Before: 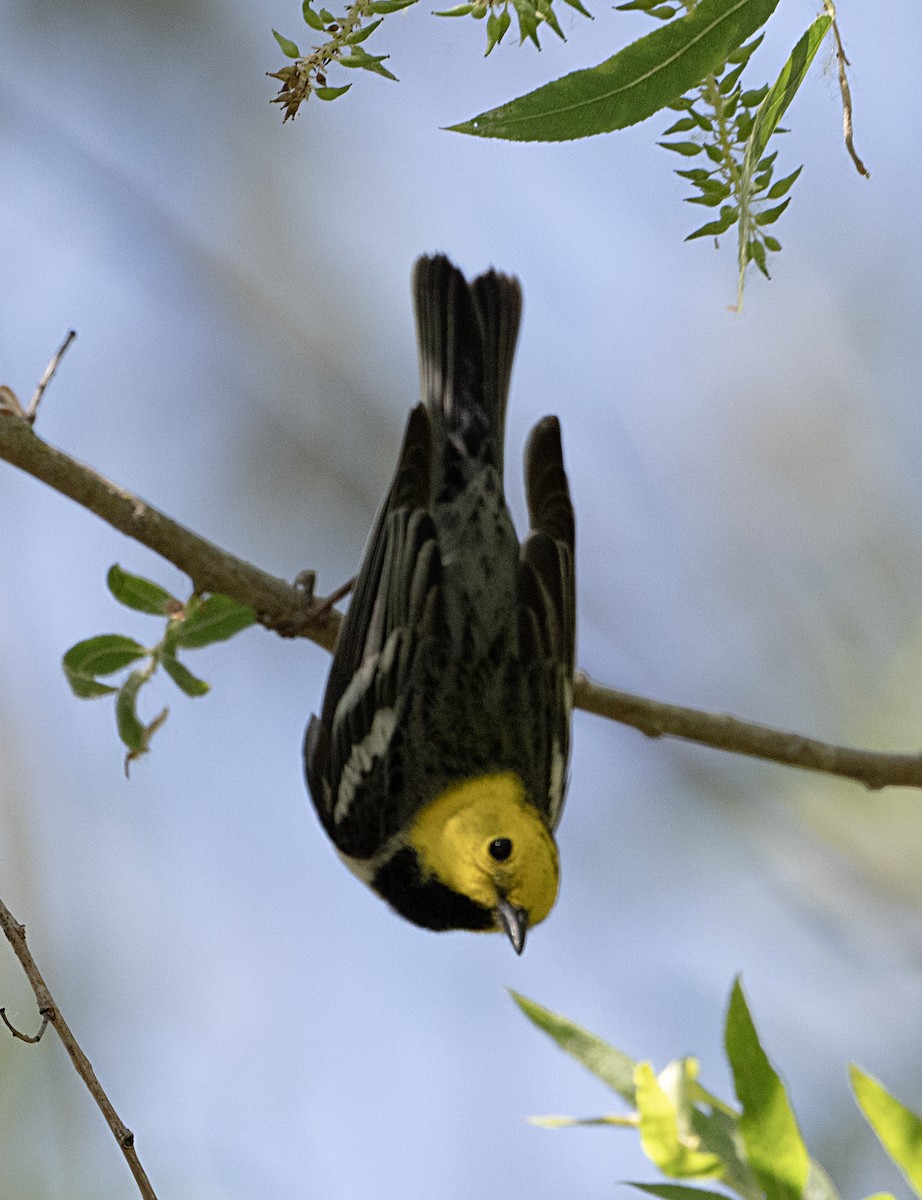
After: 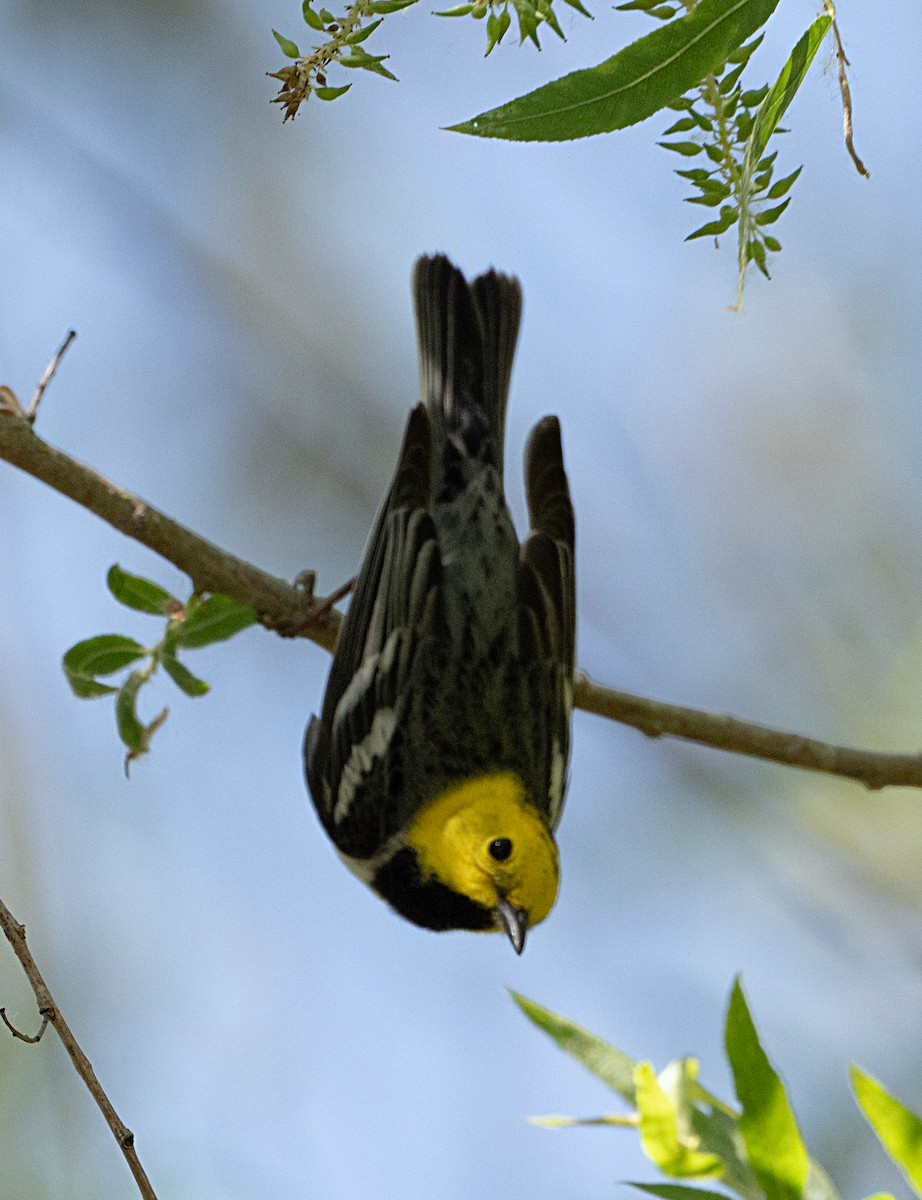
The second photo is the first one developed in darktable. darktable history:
white balance: red 0.978, blue 0.999
color correction: highlights a* -0.137, highlights b* 0.137
